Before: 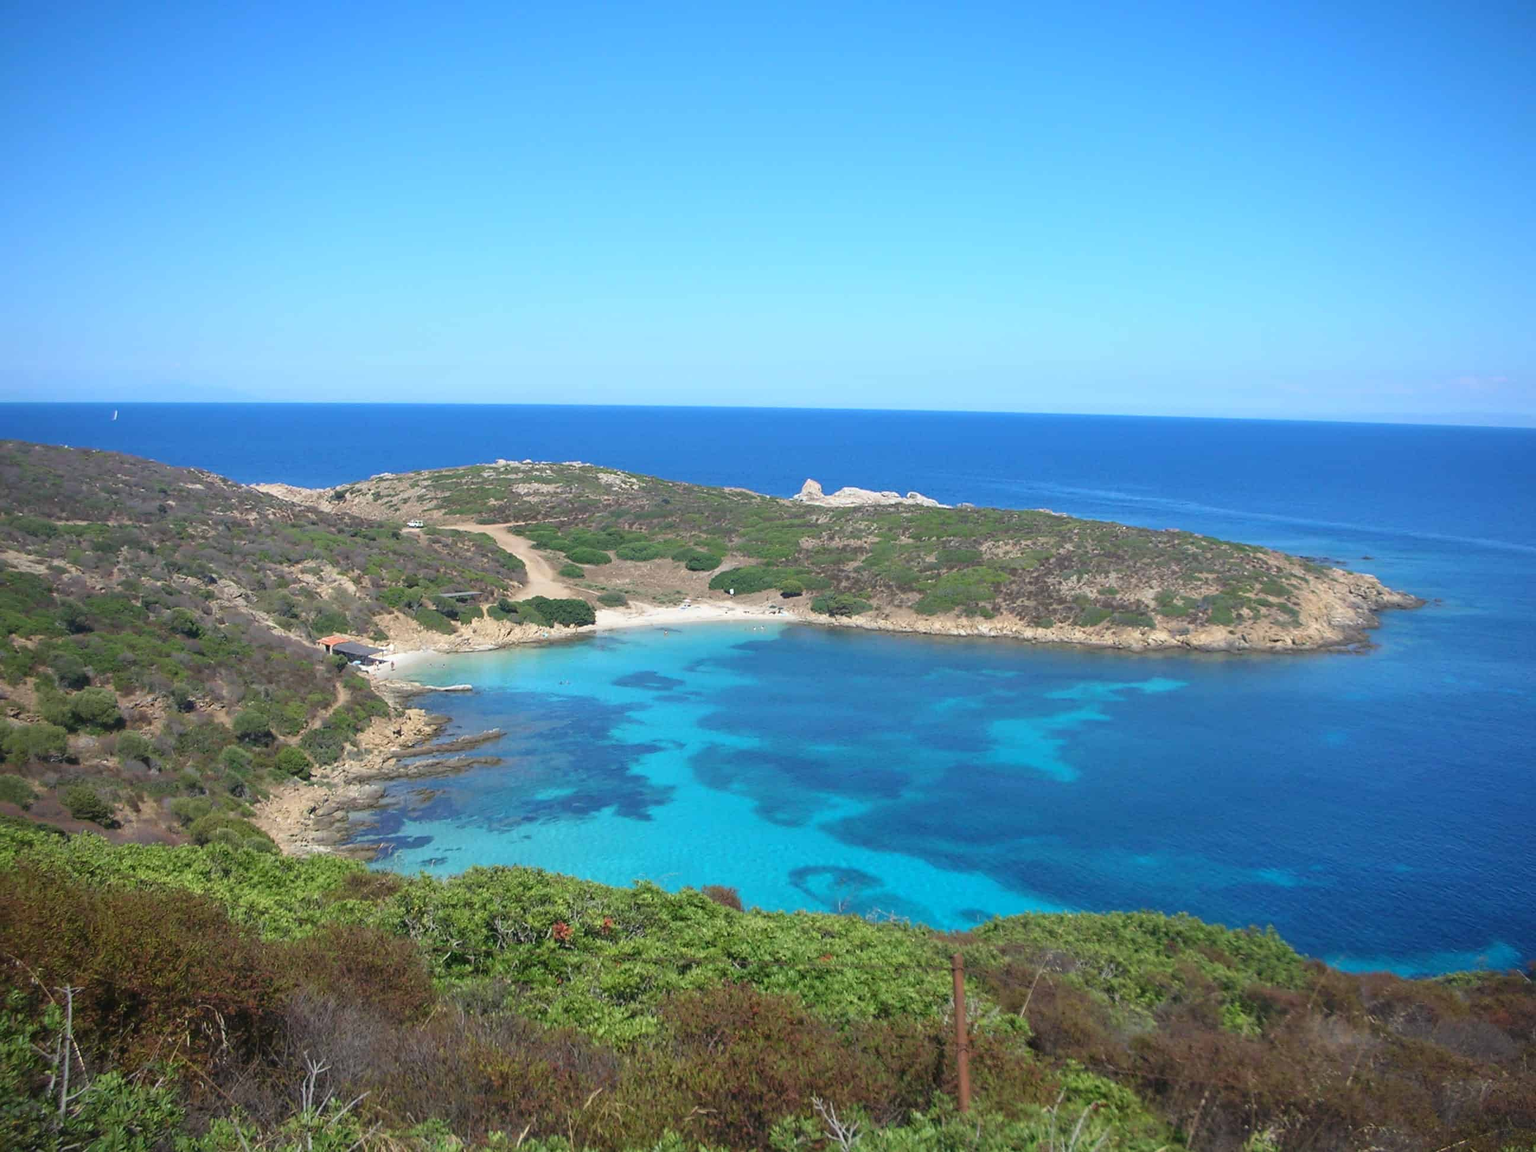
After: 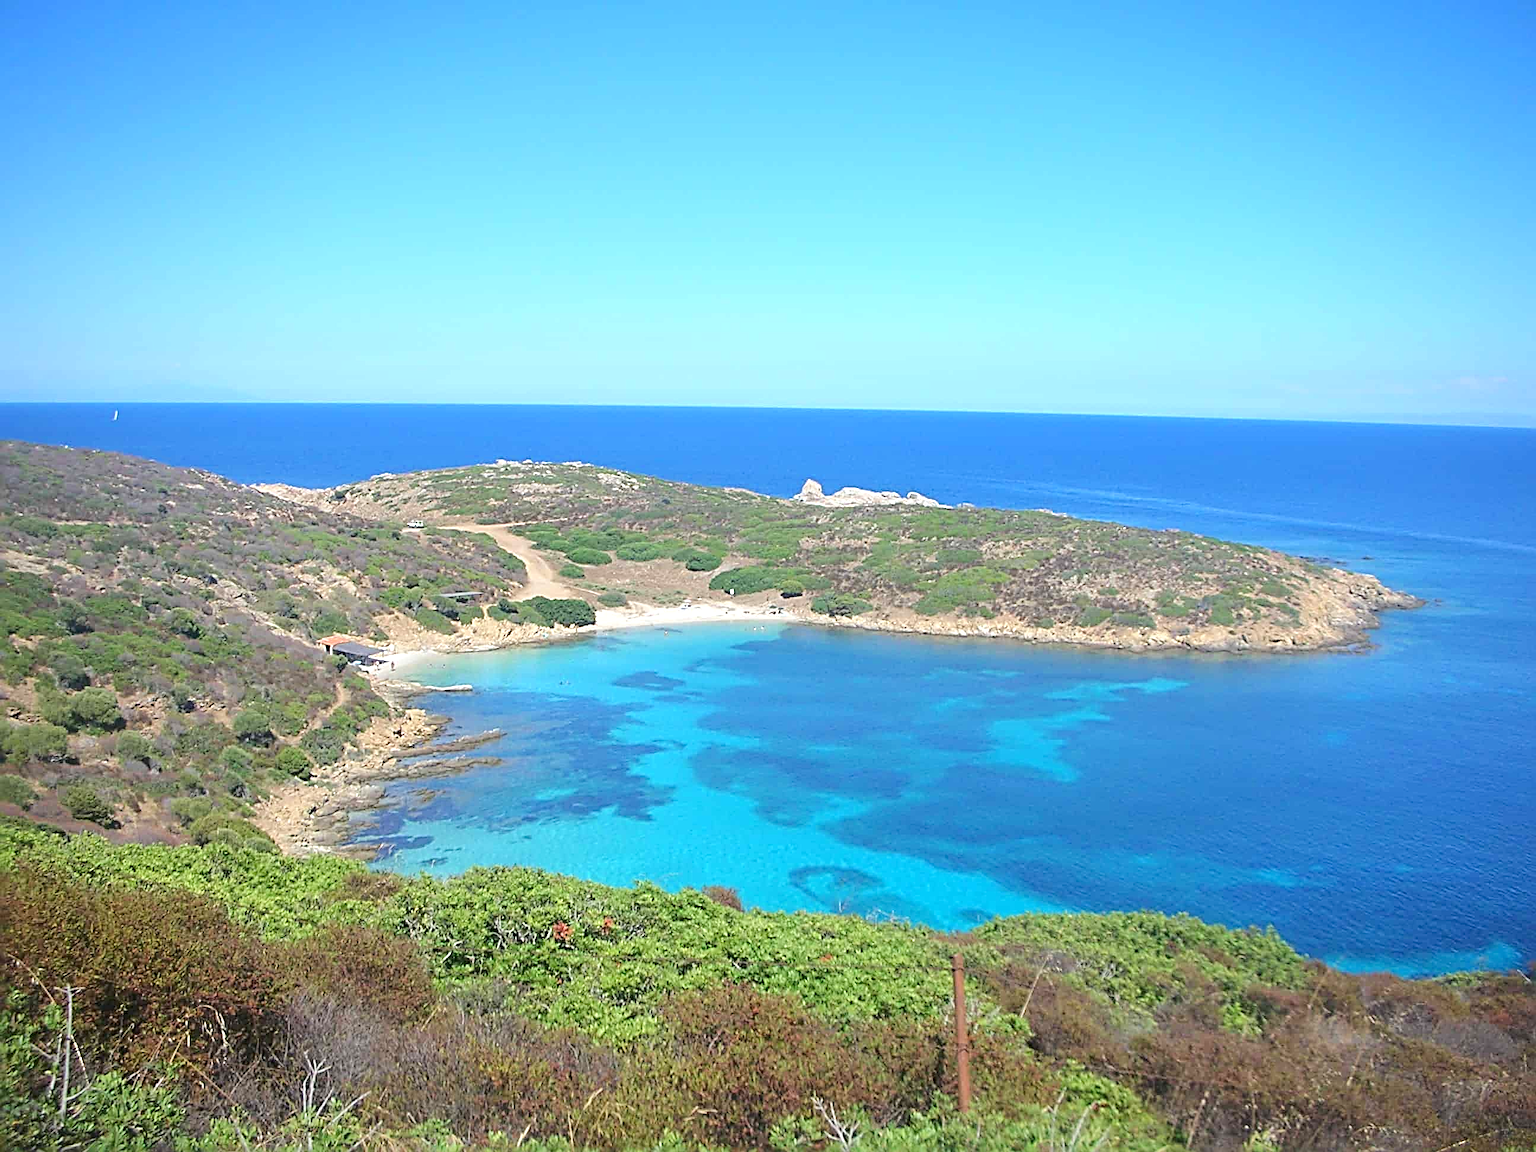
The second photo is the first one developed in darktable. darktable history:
tone equalizer: -8 EV 1.02 EV, -7 EV 0.984 EV, -6 EV 1 EV, -5 EV 1.03 EV, -4 EV 1.01 EV, -3 EV 0.754 EV, -2 EV 0.477 EV, -1 EV 0.244 EV, edges refinement/feathering 500, mask exposure compensation -1.57 EV, preserve details no
sharpen: radius 3.65, amount 0.944
